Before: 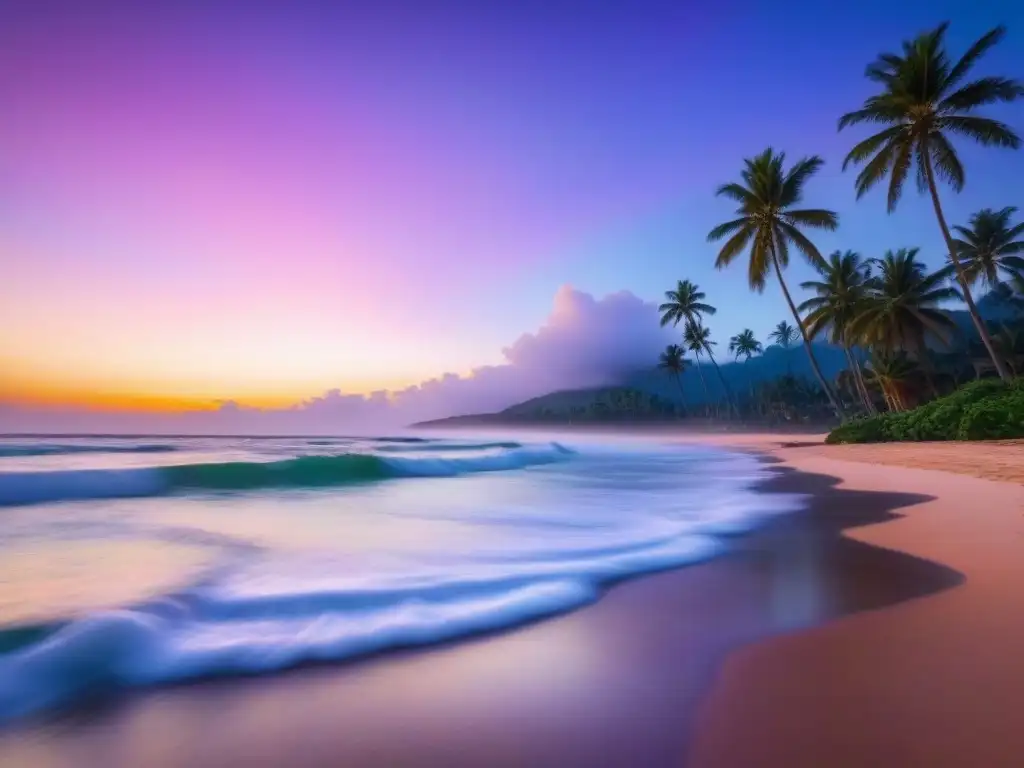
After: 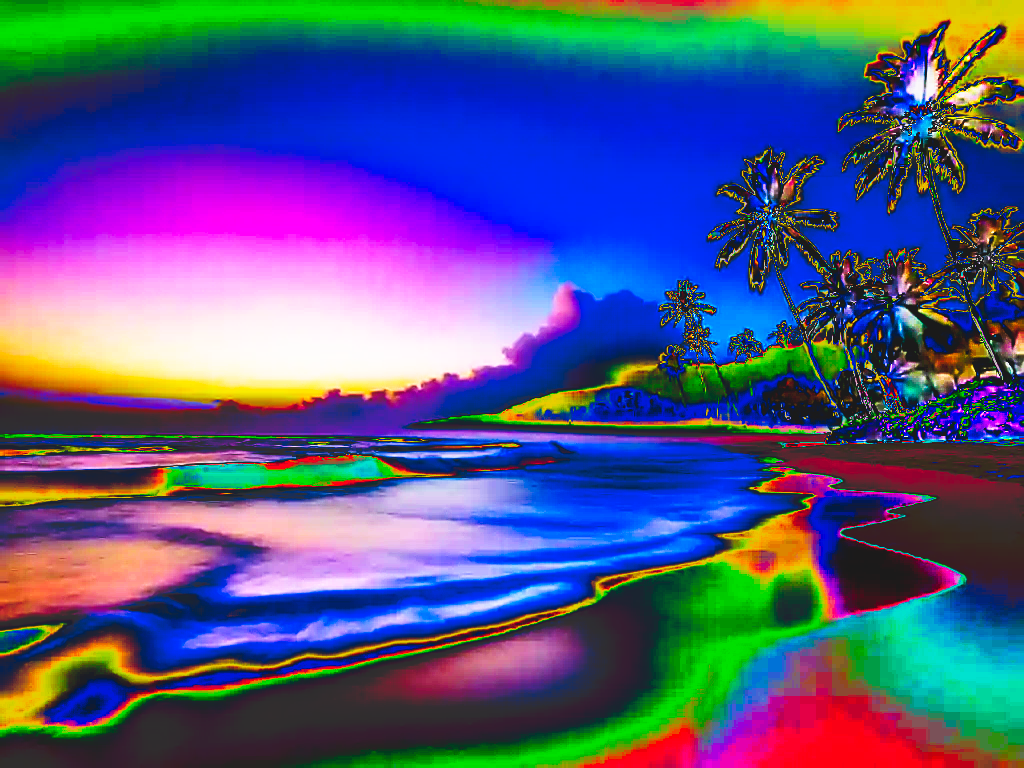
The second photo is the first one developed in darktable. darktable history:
sharpen: on, module defaults
tone curve: curves: ch0 [(0, 0) (0.003, 0.99) (0.011, 0.983) (0.025, 0.934) (0.044, 0.719) (0.069, 0.382) (0.1, 0.204) (0.136, 0.093) (0.177, 0.094) (0.224, 0.093) (0.277, 0.098) (0.335, 0.214) (0.399, 0.616) (0.468, 0.827) (0.543, 0.464) (0.623, 0.145) (0.709, 0.127) (0.801, 0.187) (0.898, 0.203) (1, 1)], preserve colors none
base curve: curves: ch0 [(0, 0.003) (0.001, 0.002) (0.006, 0.004) (0.02, 0.022) (0.048, 0.086) (0.094, 0.234) (0.162, 0.431) (0.258, 0.629) (0.385, 0.8) (0.548, 0.918) (0.751, 0.988) (1, 1)], preserve colors none
